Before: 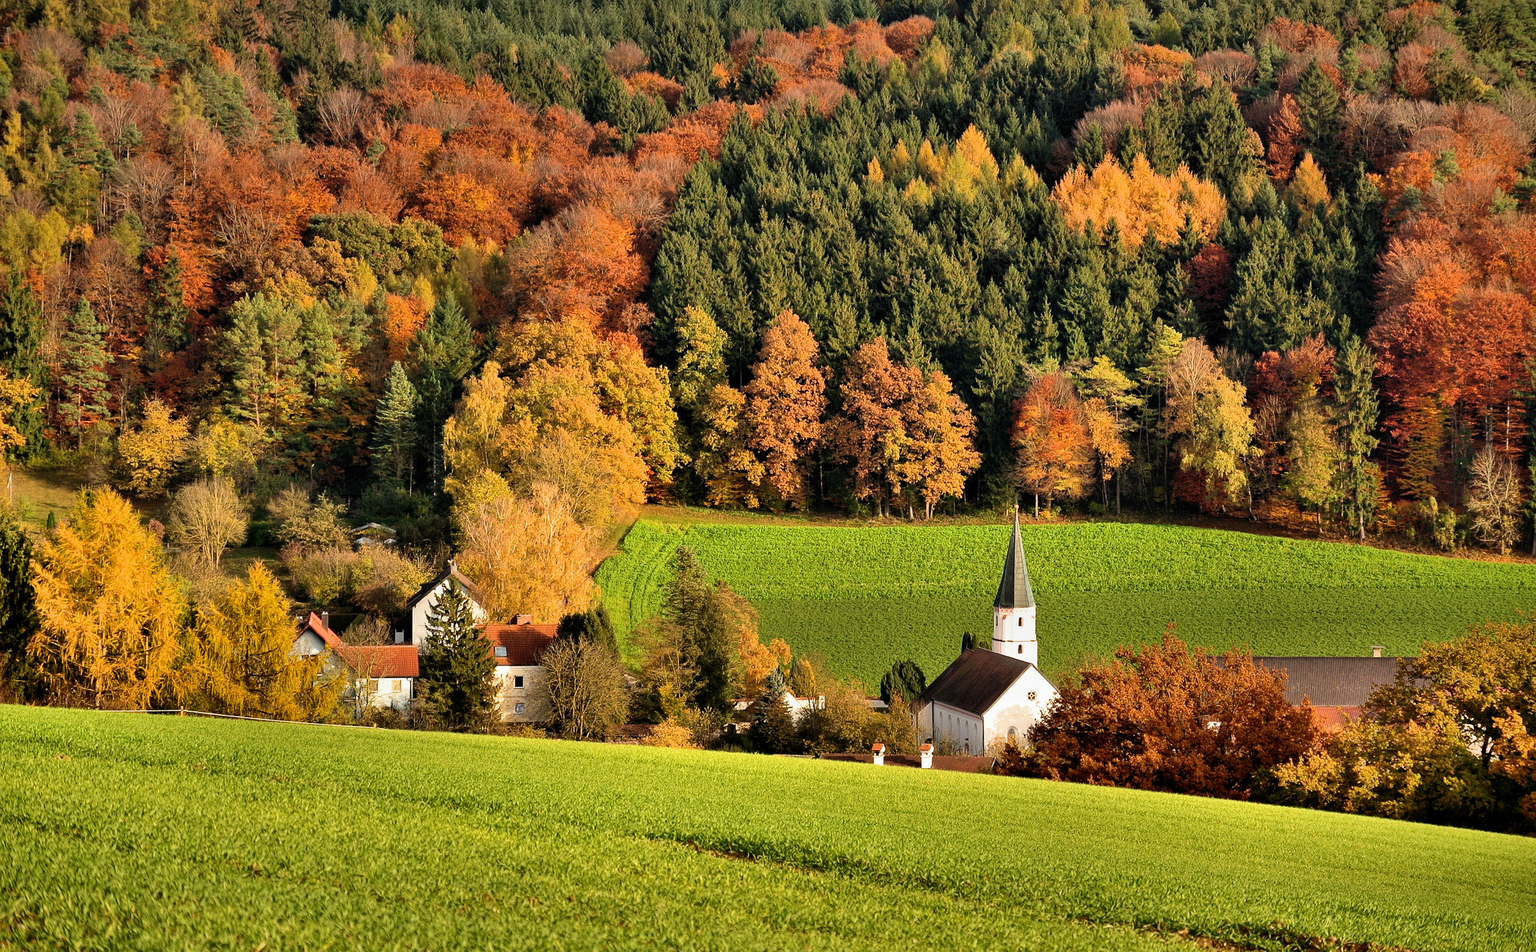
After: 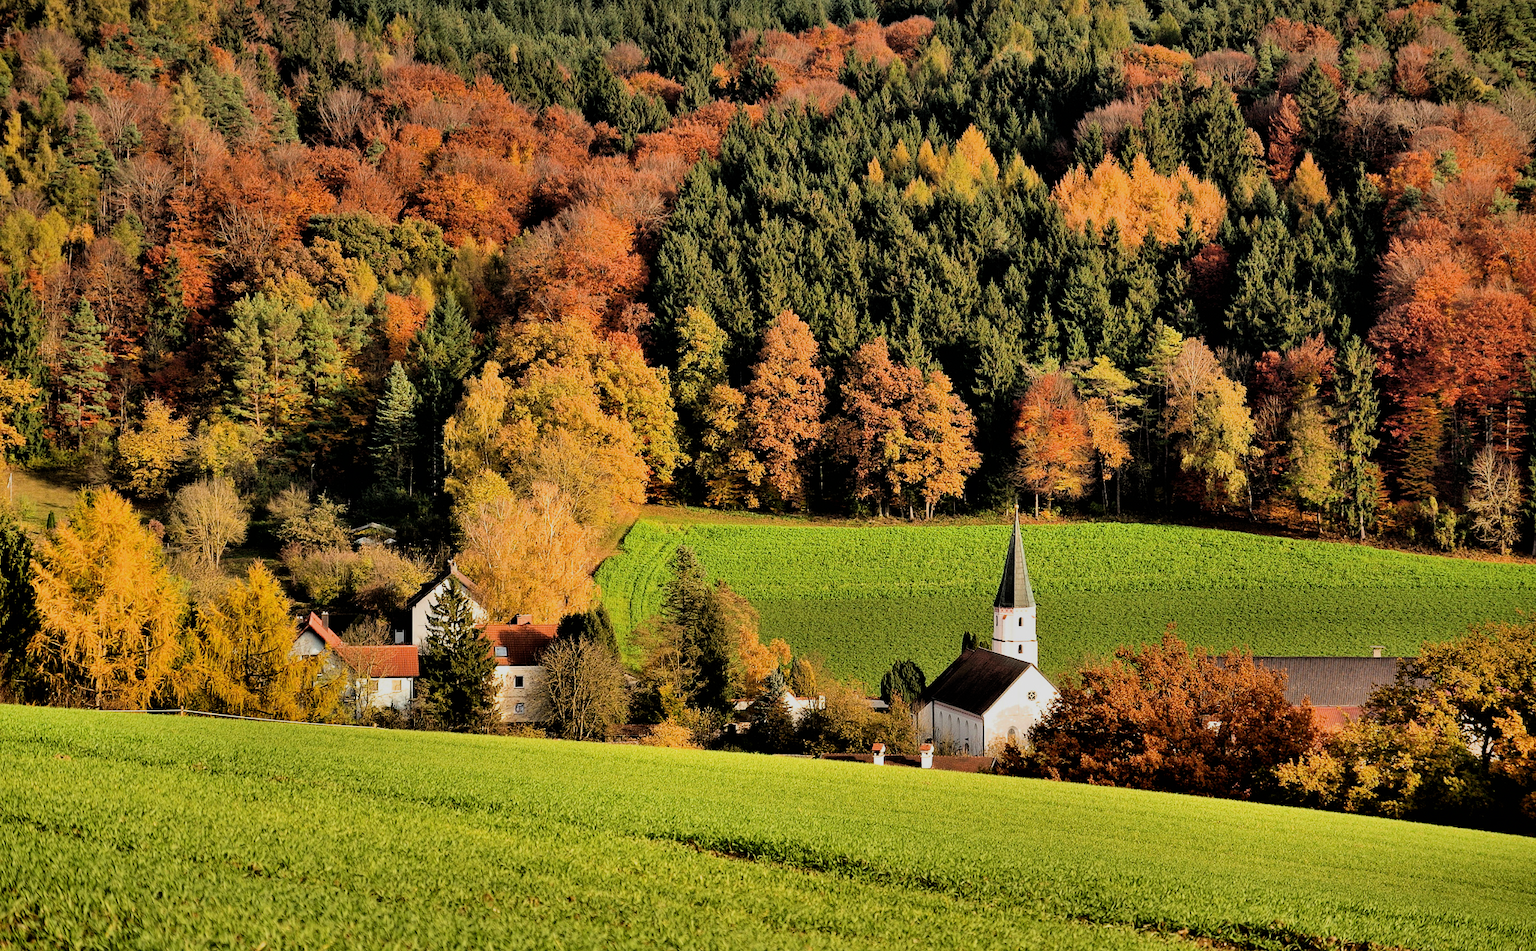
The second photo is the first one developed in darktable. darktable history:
filmic rgb: black relative exposure -5.07 EV, white relative exposure 3.97 EV, hardness 2.89, contrast 1.183
